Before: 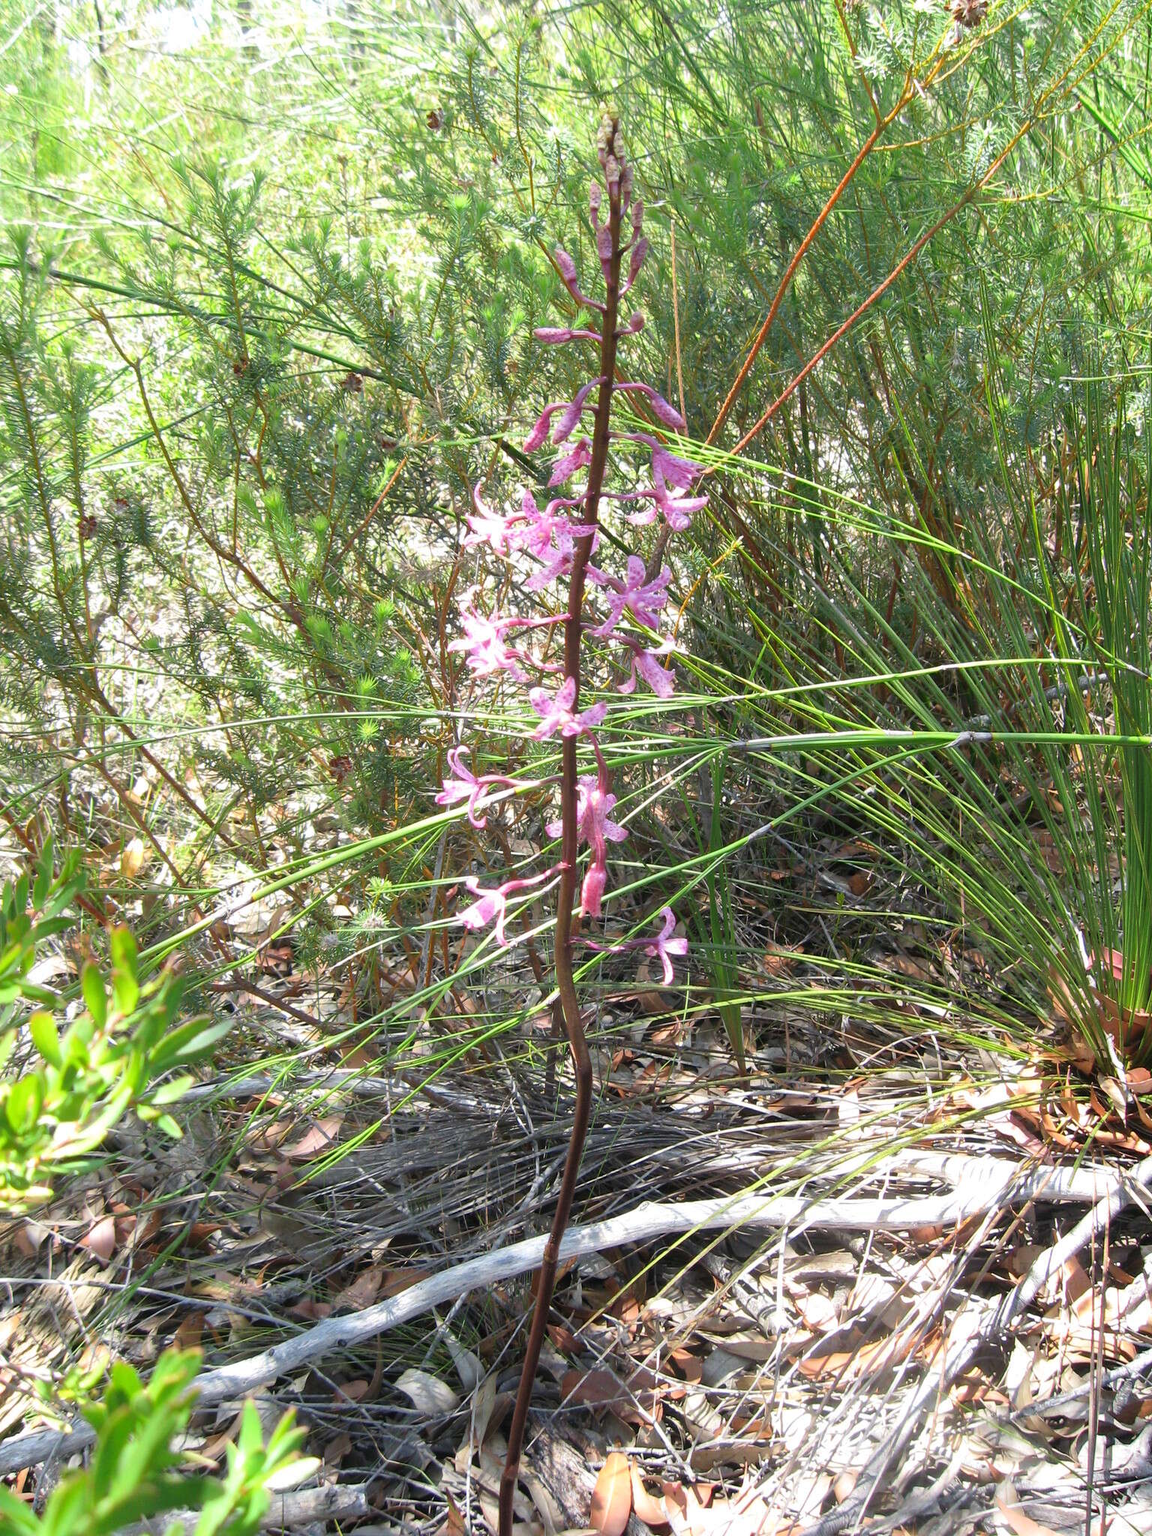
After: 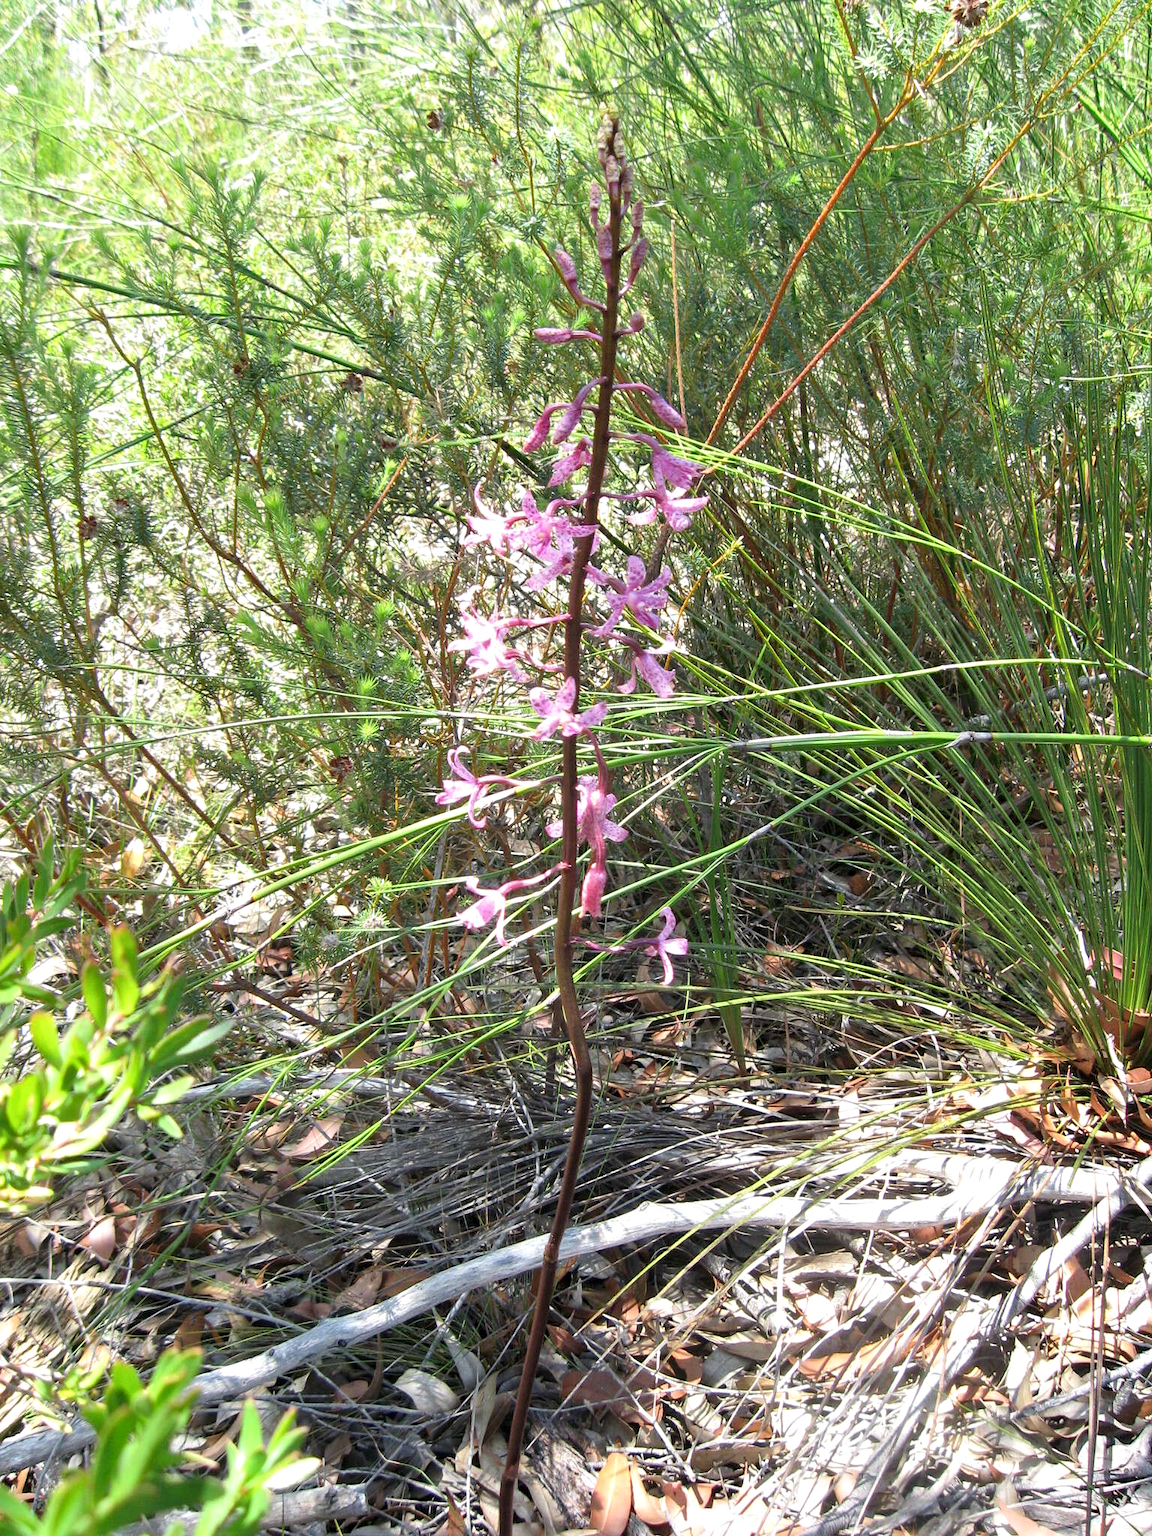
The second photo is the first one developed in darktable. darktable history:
contrast equalizer: octaves 7, y [[0.5, 0.501, 0.532, 0.538, 0.54, 0.541], [0.5 ×6], [0.5 ×6], [0 ×6], [0 ×6]]
